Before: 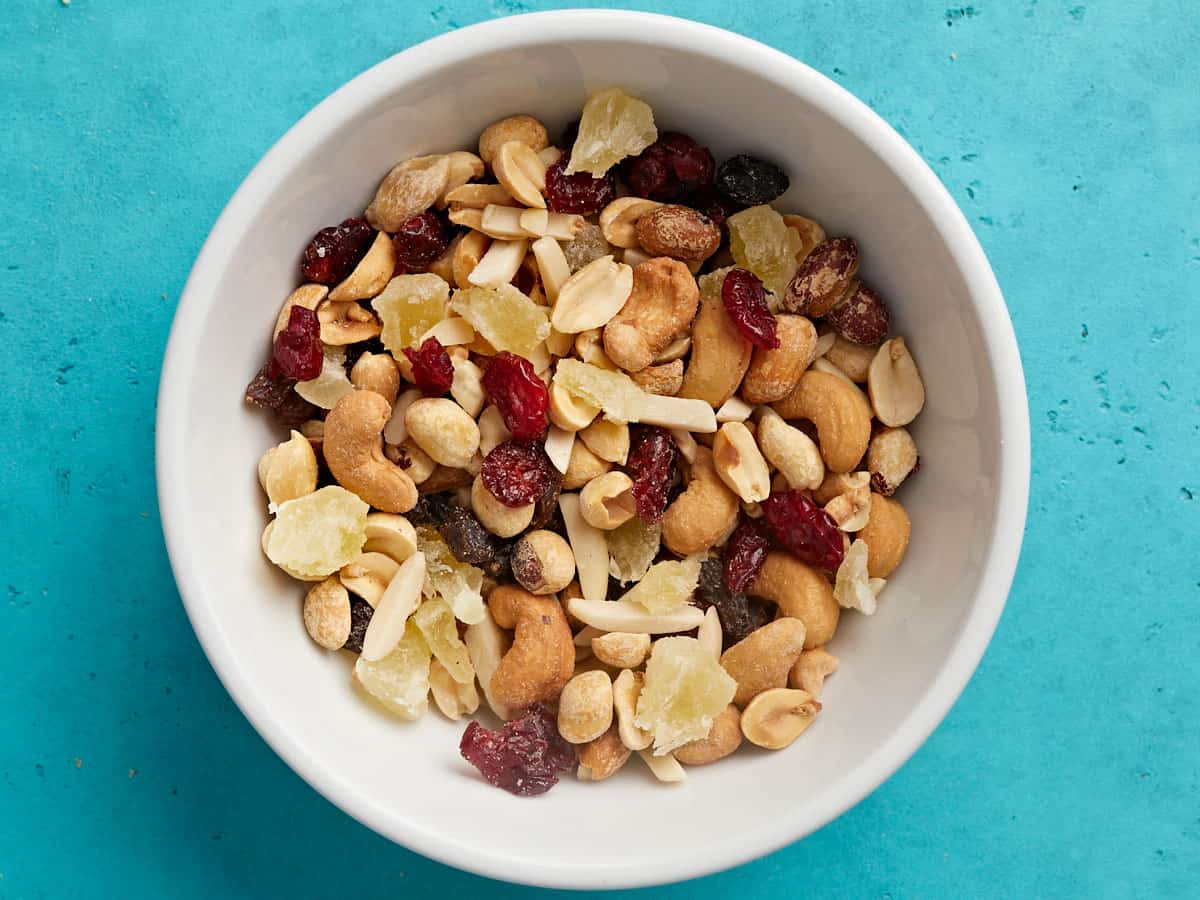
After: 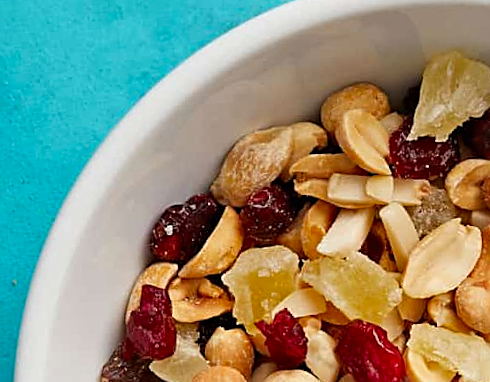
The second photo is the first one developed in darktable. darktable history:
rotate and perspective: rotation -3°, crop left 0.031, crop right 0.968, crop top 0.07, crop bottom 0.93
crop and rotate: left 10.817%, top 0.062%, right 47.194%, bottom 53.626%
sharpen: on, module defaults
vibrance: vibrance 100%
